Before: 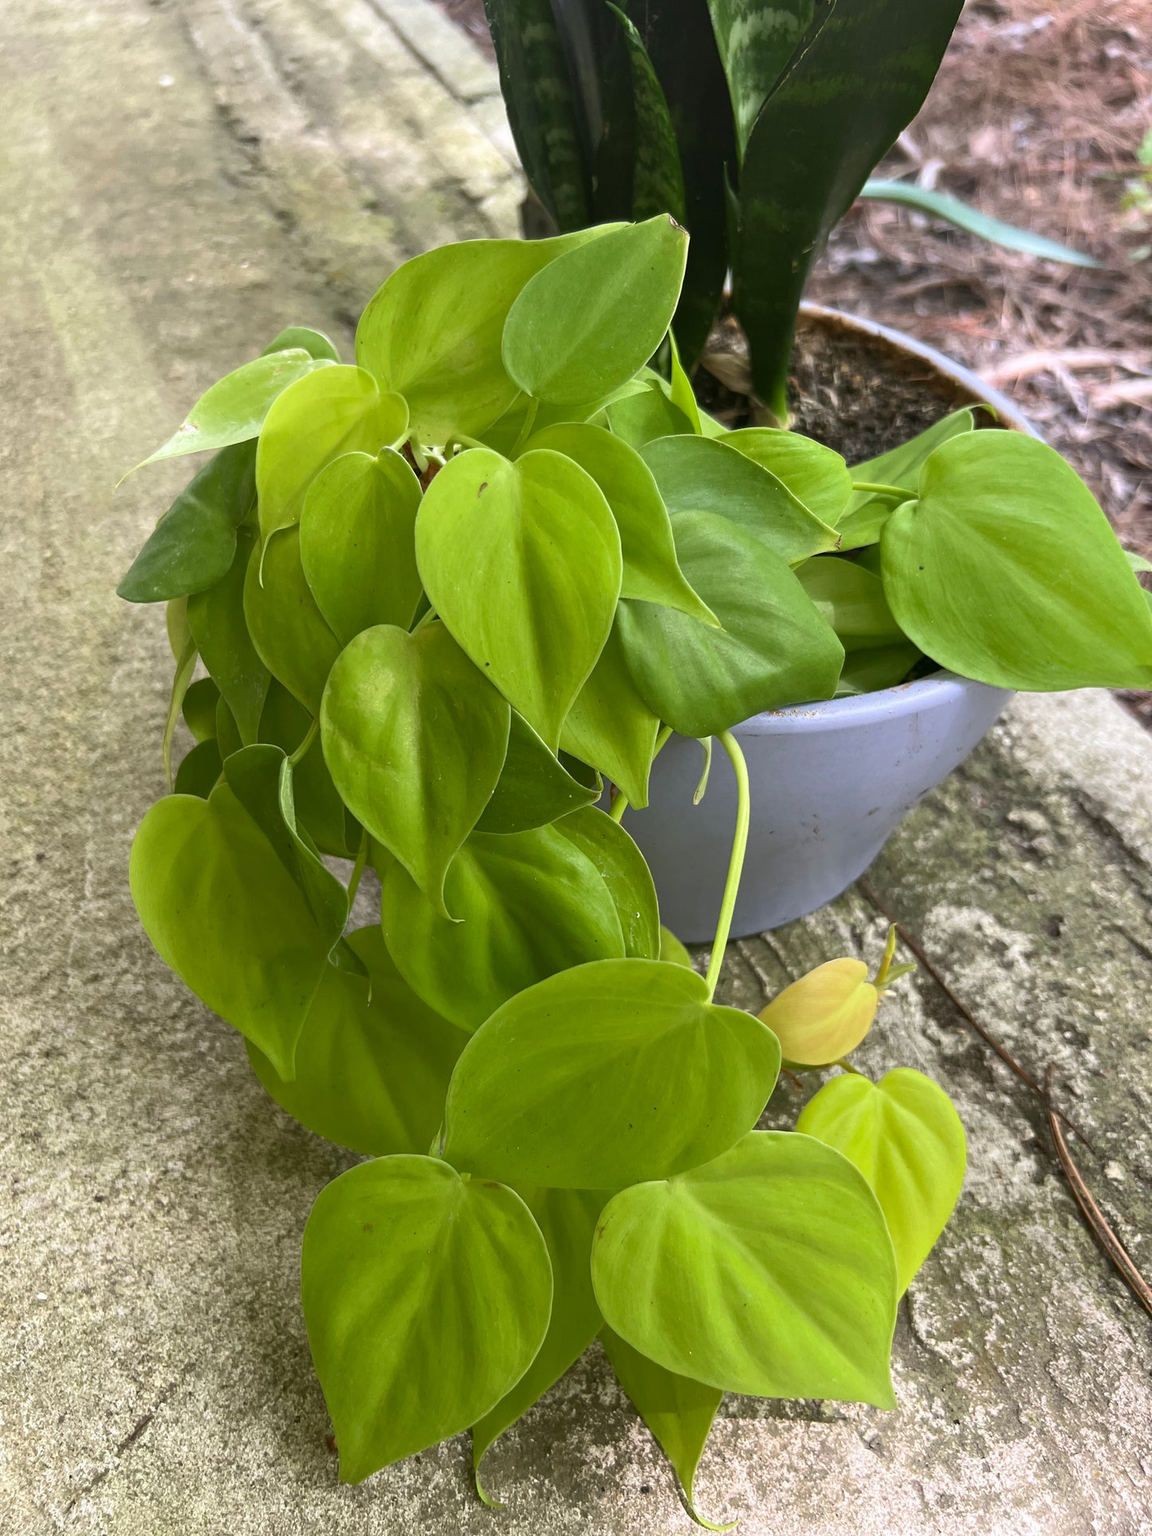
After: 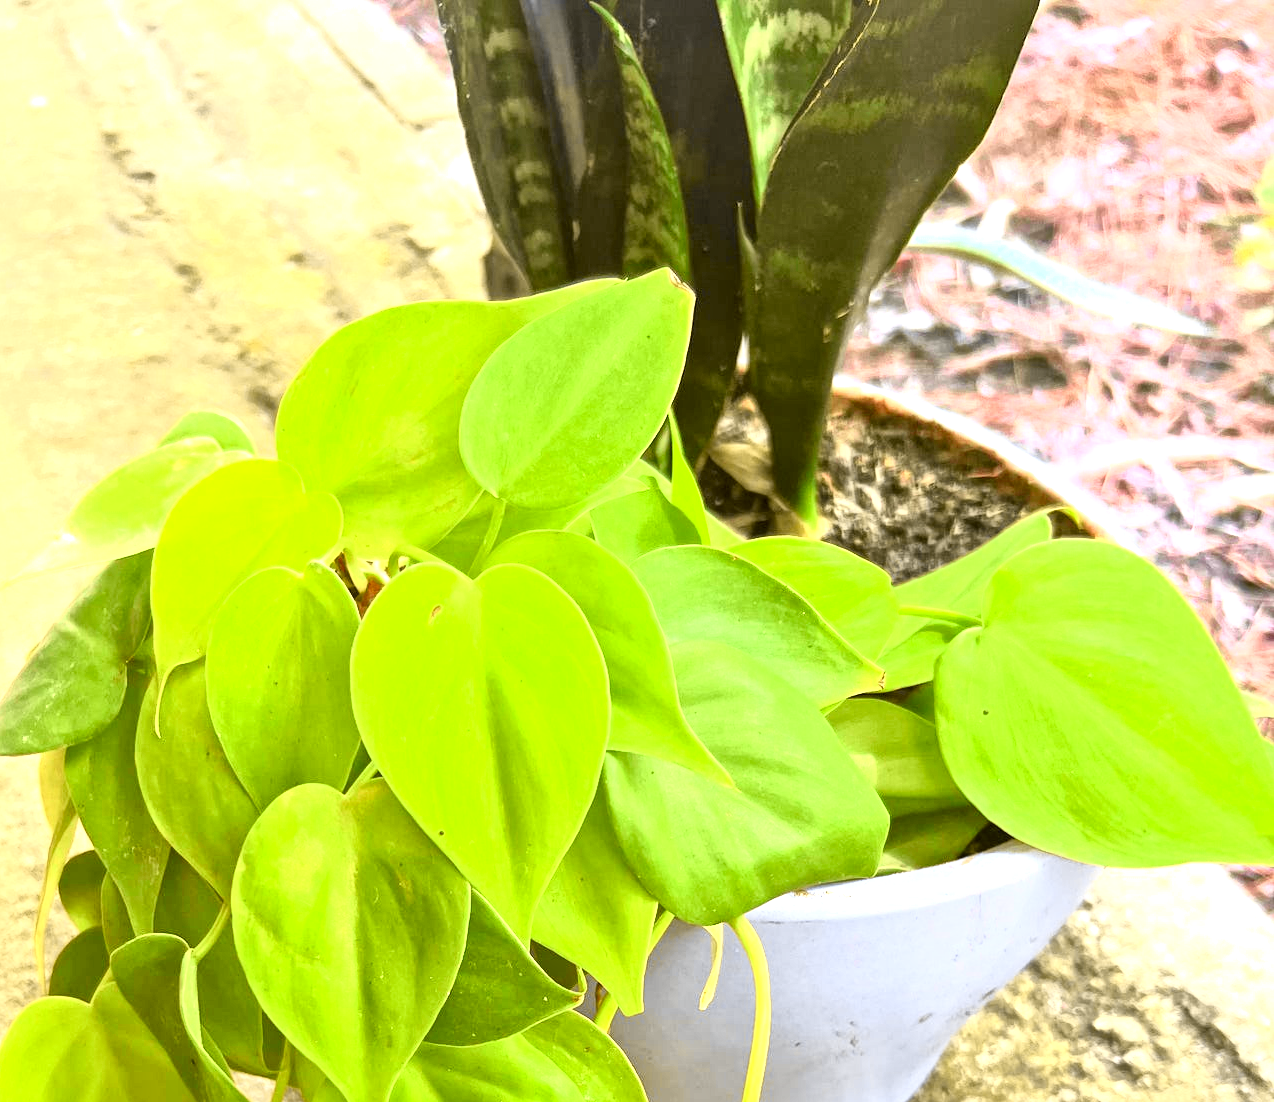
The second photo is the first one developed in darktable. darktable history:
tone curve: curves: ch0 [(0, 0.017) (0.259, 0.344) (0.593, 0.778) (0.786, 0.931) (1, 0.999)]; ch1 [(0, 0) (0.405, 0.387) (0.442, 0.47) (0.492, 0.5) (0.511, 0.503) (0.548, 0.596) (0.7, 0.795) (1, 1)]; ch2 [(0, 0) (0.411, 0.433) (0.5, 0.504) (0.535, 0.581) (1, 1)], color space Lab, independent channels, preserve colors none
exposure: exposure 1.15 EV, compensate highlight preservation false
local contrast: mode bilateral grid, contrast 20, coarseness 19, detail 163%, midtone range 0.2
crop and rotate: left 11.812%, bottom 42.776%
